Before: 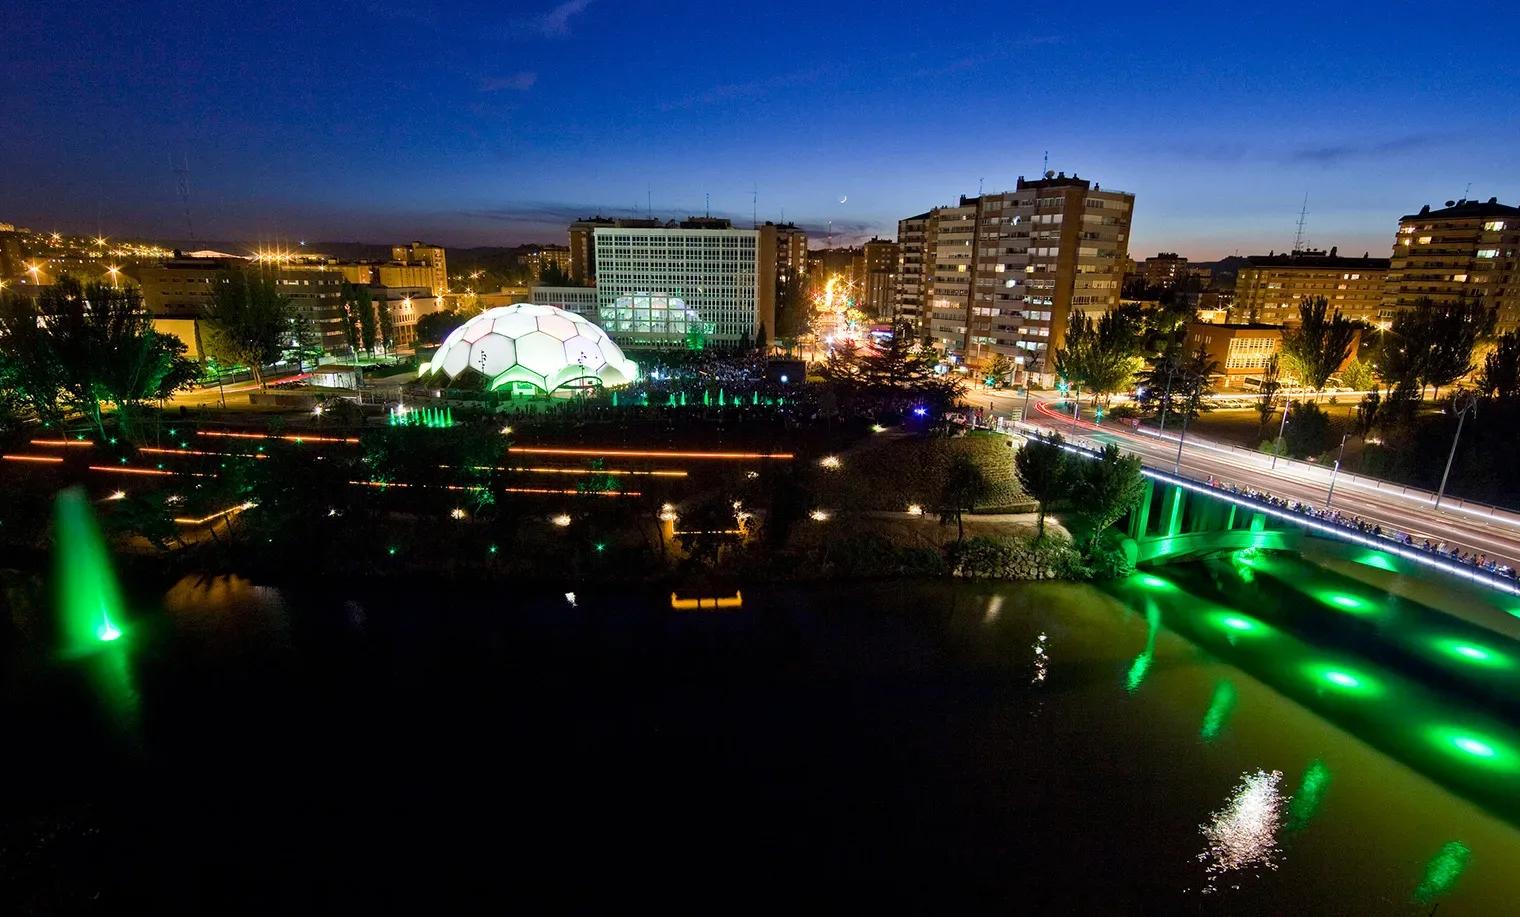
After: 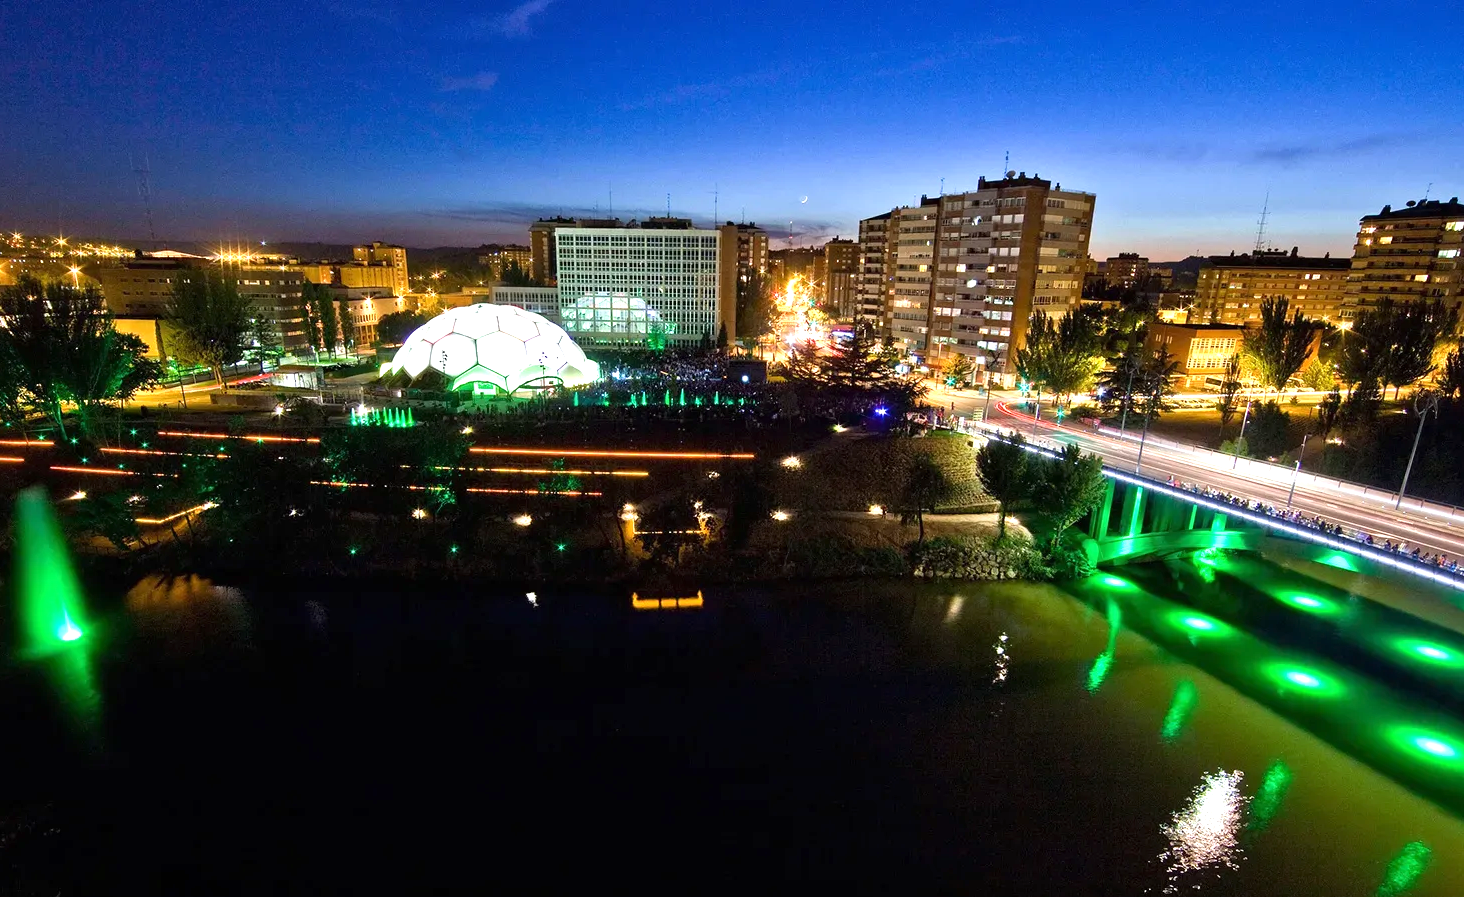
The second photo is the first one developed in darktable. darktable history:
exposure: black level correction 0, exposure 0.69 EV, compensate highlight preservation false
crop and rotate: left 2.609%, right 1.032%, bottom 2.113%
color calibration: gray › normalize channels true, illuminant same as pipeline (D50), adaptation XYZ, x 0.346, y 0.359, temperature 5018.37 K, gamut compression 0.011
